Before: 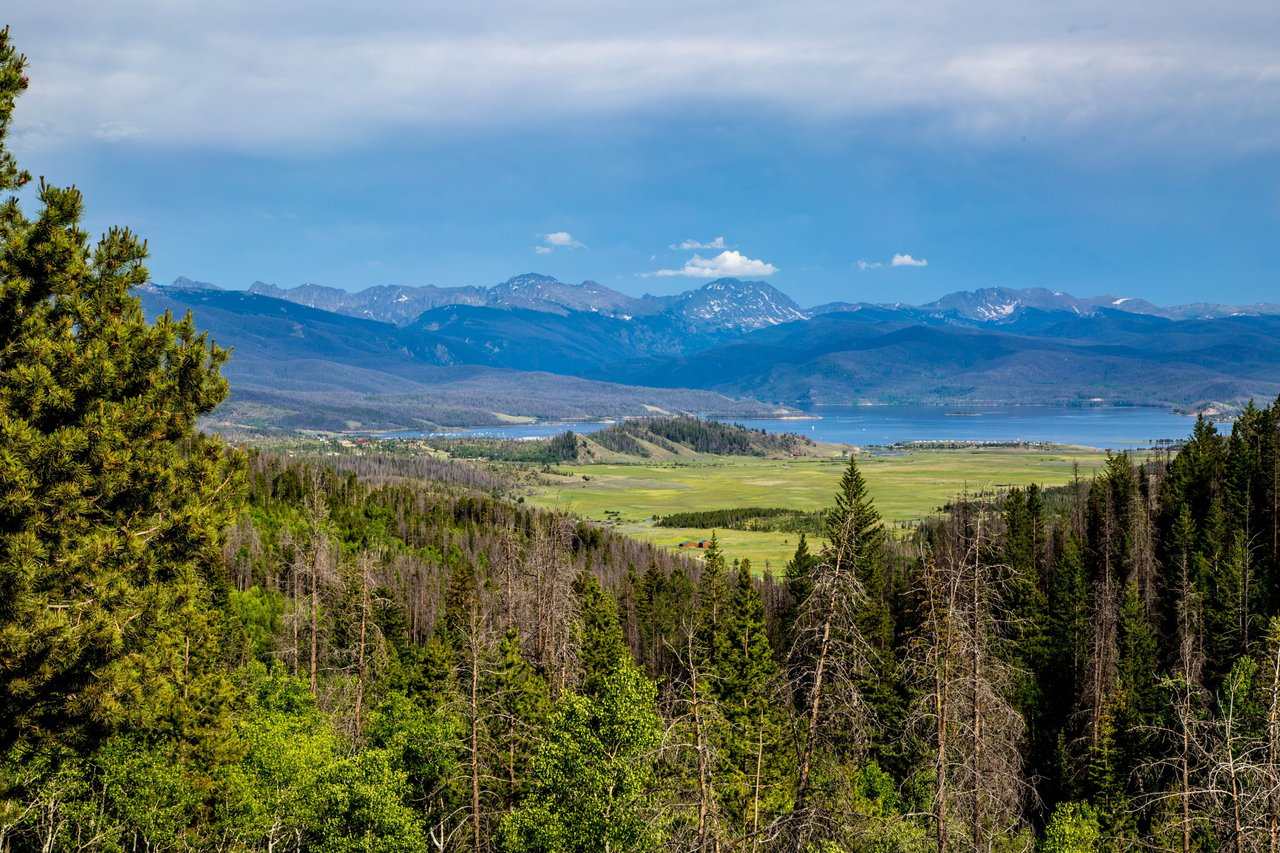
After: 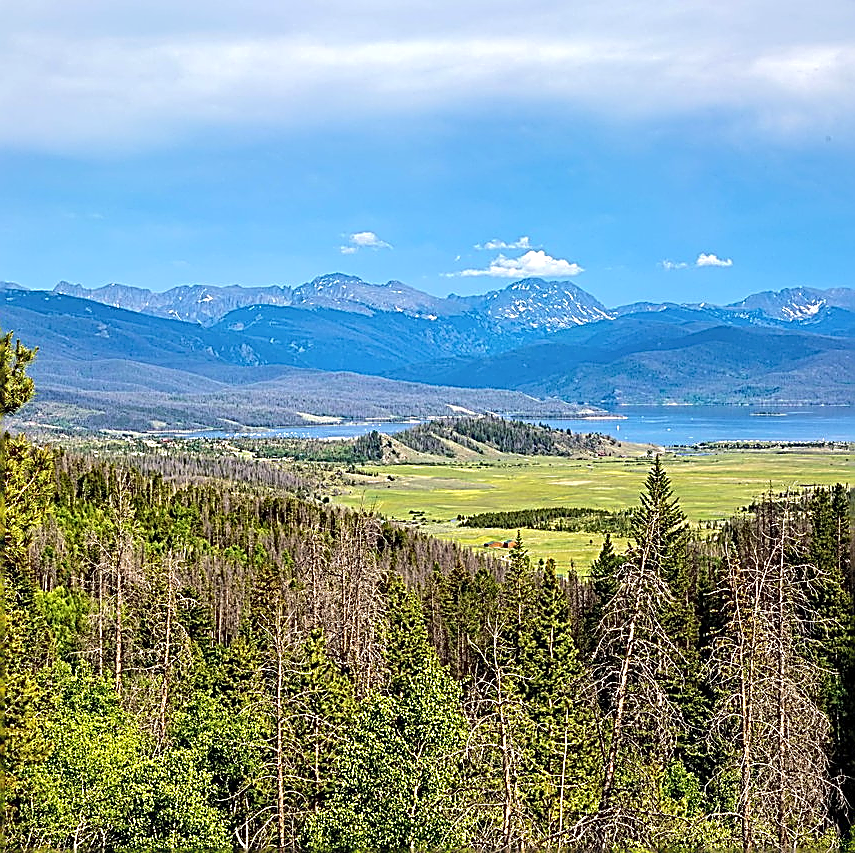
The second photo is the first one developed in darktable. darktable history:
crop and rotate: left 15.307%, right 17.829%
exposure: black level correction 0.001, exposure 0.5 EV, compensate exposure bias true, compensate highlight preservation false
tone curve: curves: ch0 [(0, 0) (0.003, 0.018) (0.011, 0.024) (0.025, 0.038) (0.044, 0.067) (0.069, 0.098) (0.1, 0.13) (0.136, 0.165) (0.177, 0.205) (0.224, 0.249) (0.277, 0.304) (0.335, 0.365) (0.399, 0.432) (0.468, 0.505) (0.543, 0.579) (0.623, 0.652) (0.709, 0.725) (0.801, 0.802) (0.898, 0.876) (1, 1)], color space Lab, independent channels, preserve colors none
sharpen: amount 1.987
